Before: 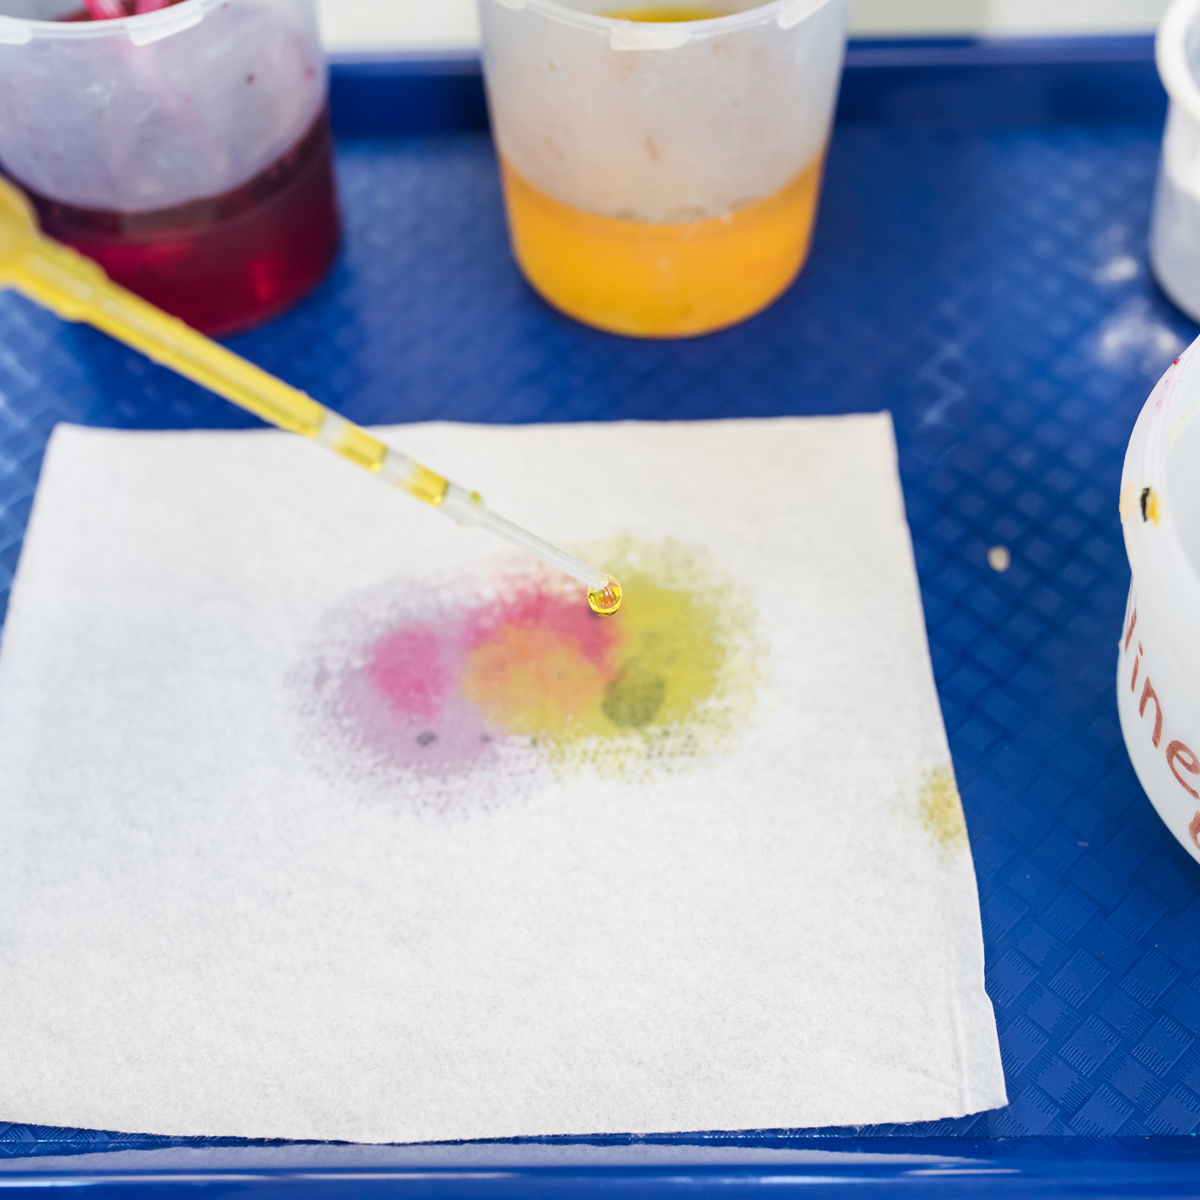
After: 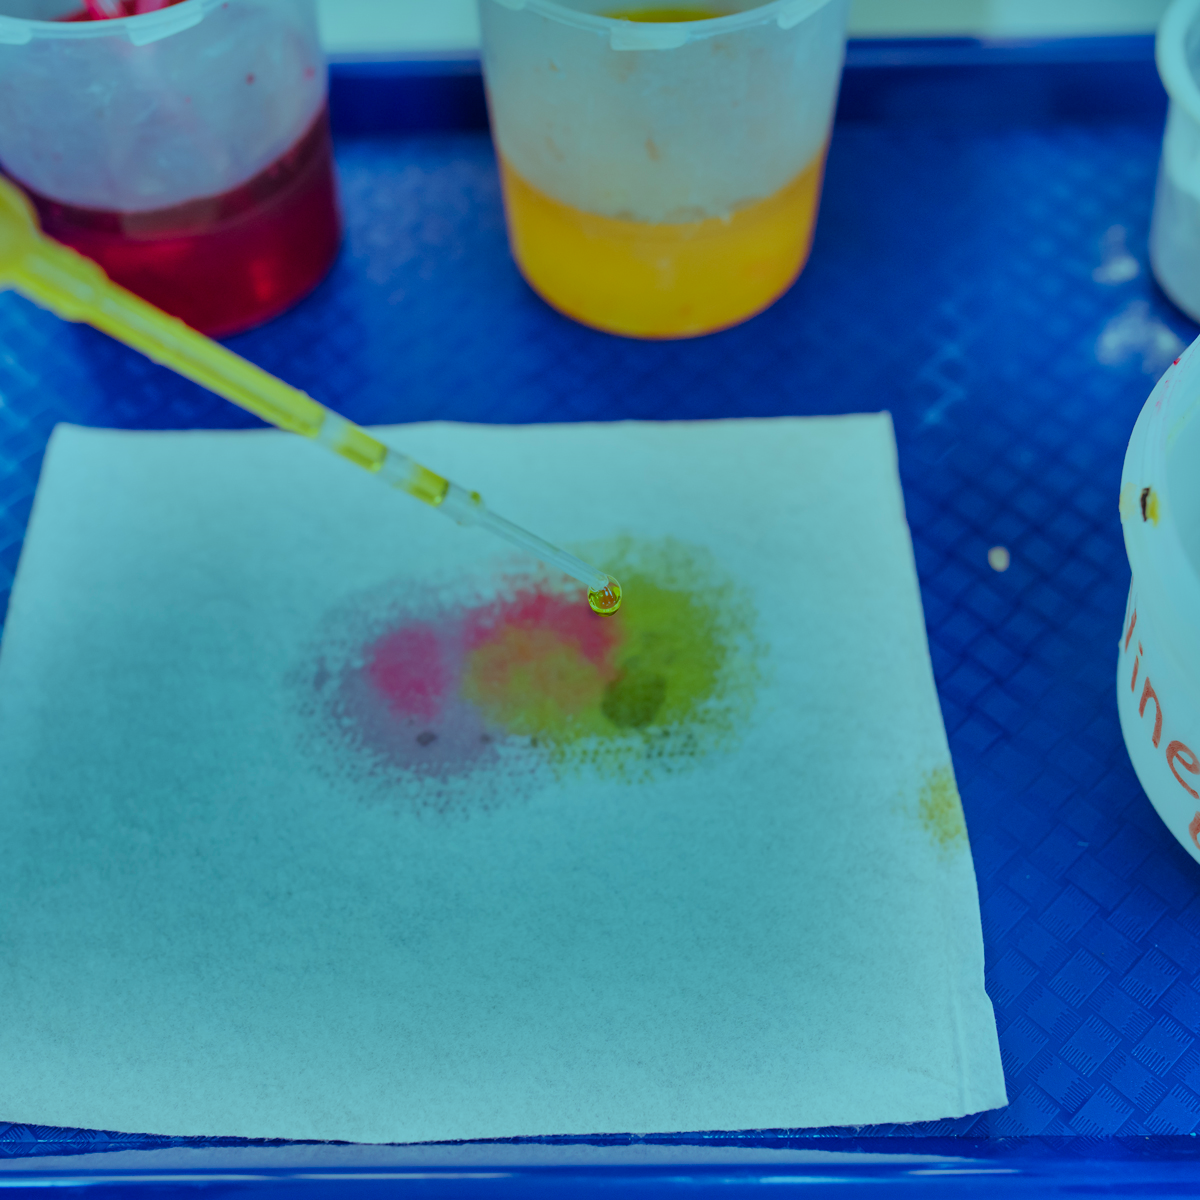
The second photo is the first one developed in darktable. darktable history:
color balance rgb: highlights gain › luminance -33.1%, highlights gain › chroma 5.672%, highlights gain › hue 218.28°, perceptual saturation grading › global saturation 20%, perceptual saturation grading › highlights -25.669%, perceptual saturation grading › shadows 25.804%, global vibrance 20%
shadows and highlights: shadows 81.19, white point adjustment -8.89, highlights -61.17, soften with gaussian
